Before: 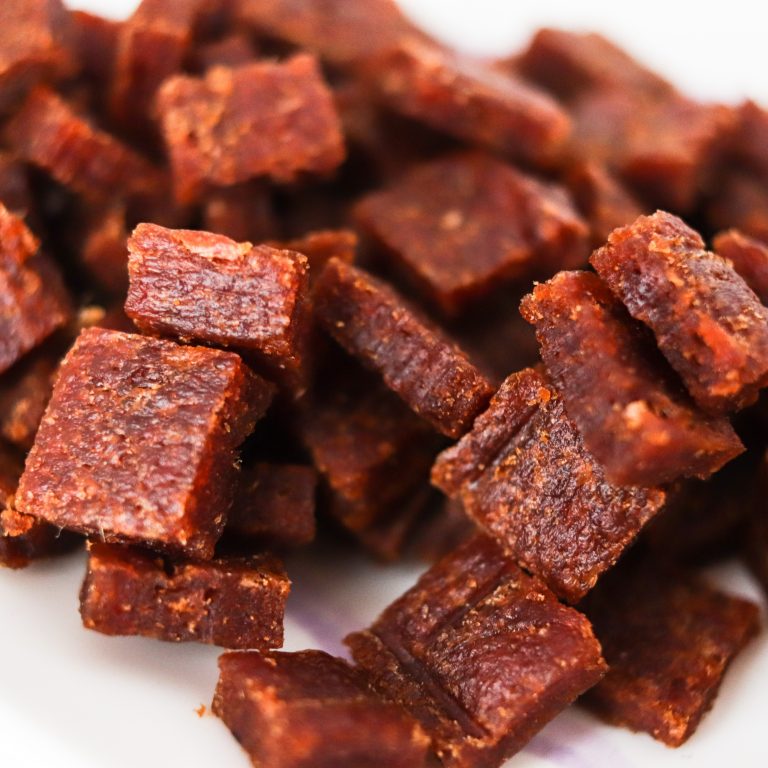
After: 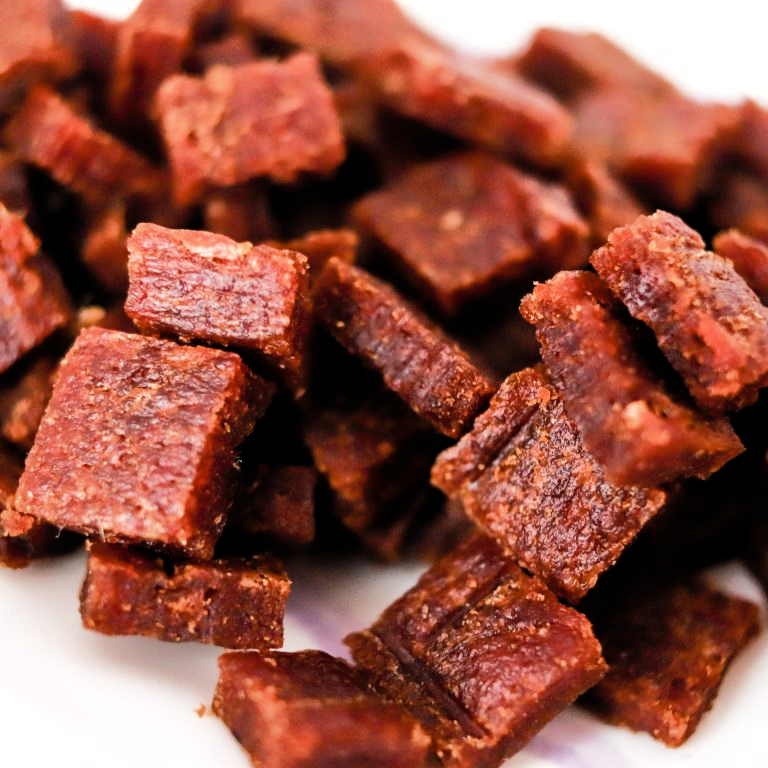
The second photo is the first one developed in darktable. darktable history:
exposure: black level correction 0, exposure 1 EV, compensate highlight preservation false
filmic rgb: middle gray luminance 29.21%, black relative exposure -10.32 EV, white relative exposure 5.51 EV, target black luminance 0%, hardness 3.92, latitude 2.32%, contrast 1.126, highlights saturation mix 5.86%, shadows ↔ highlights balance 15.3%, add noise in highlights 0.001, color science v3 (2019), use custom middle-gray values true, contrast in highlights soft
color balance rgb: shadows lift › chroma 2.038%, shadows lift › hue 220.54°, perceptual saturation grading › global saturation 20%, perceptual saturation grading › highlights -25.621%, perceptual saturation grading › shadows 24.66%, perceptual brilliance grading › global brilliance 15.199%, perceptual brilliance grading › shadows -34.771%
shadows and highlights: shadows 39.71, highlights -59.84
